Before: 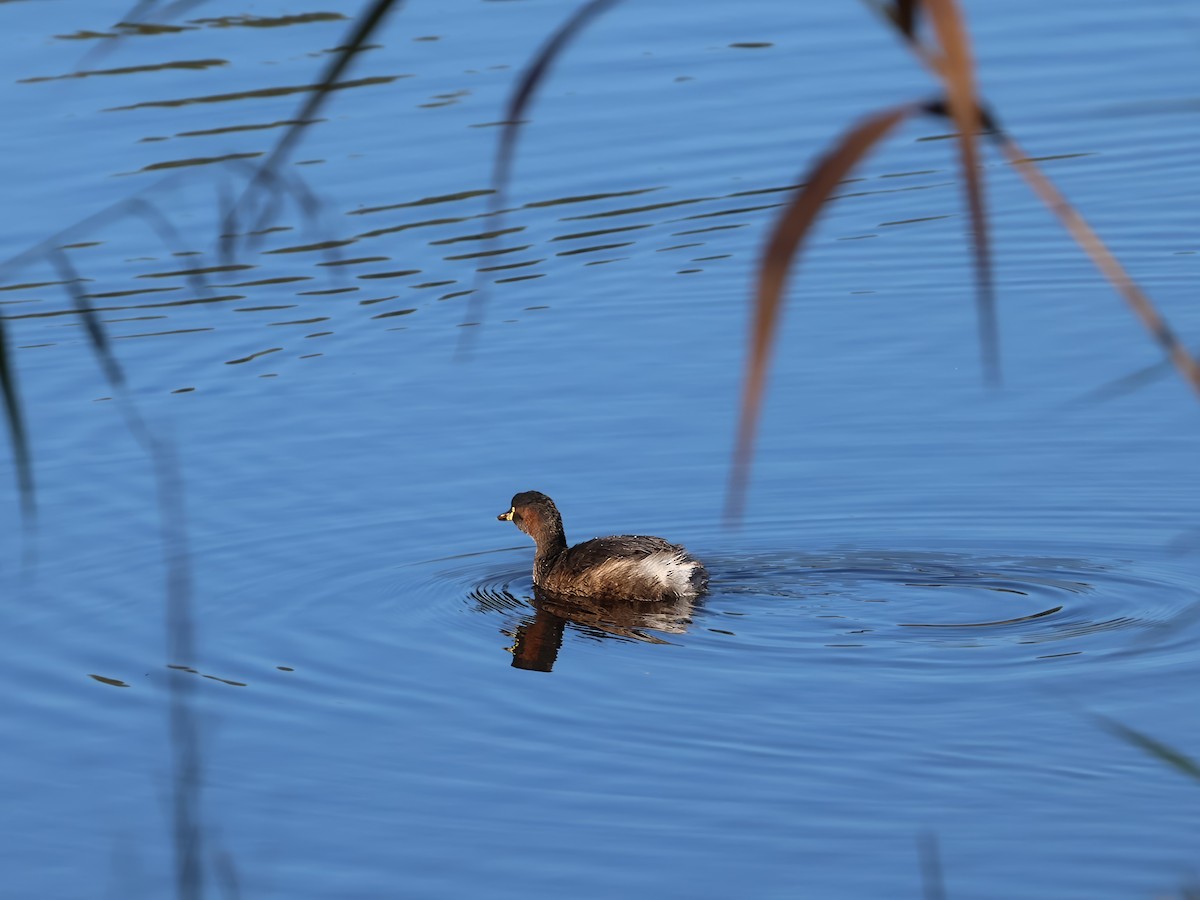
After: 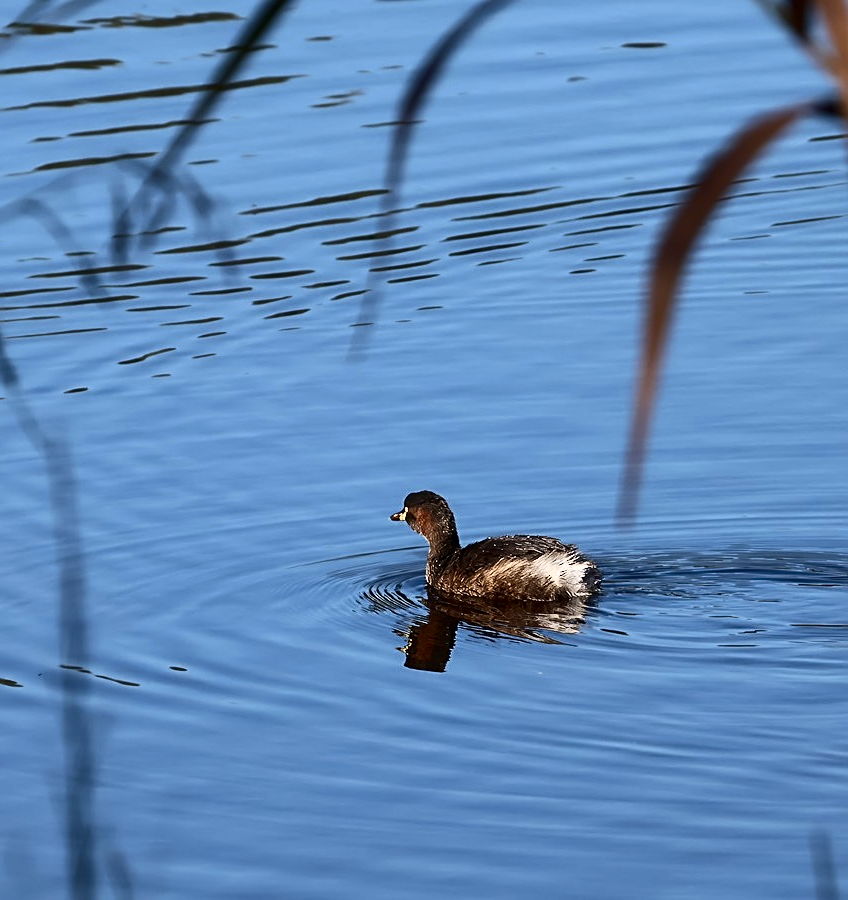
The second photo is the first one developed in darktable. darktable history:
contrast brightness saturation: contrast 0.288
crop and rotate: left 8.936%, right 20.347%
sharpen: on, module defaults
local contrast: mode bilateral grid, contrast 20, coarseness 50, detail 121%, midtone range 0.2
color correction: highlights b* 0.027
